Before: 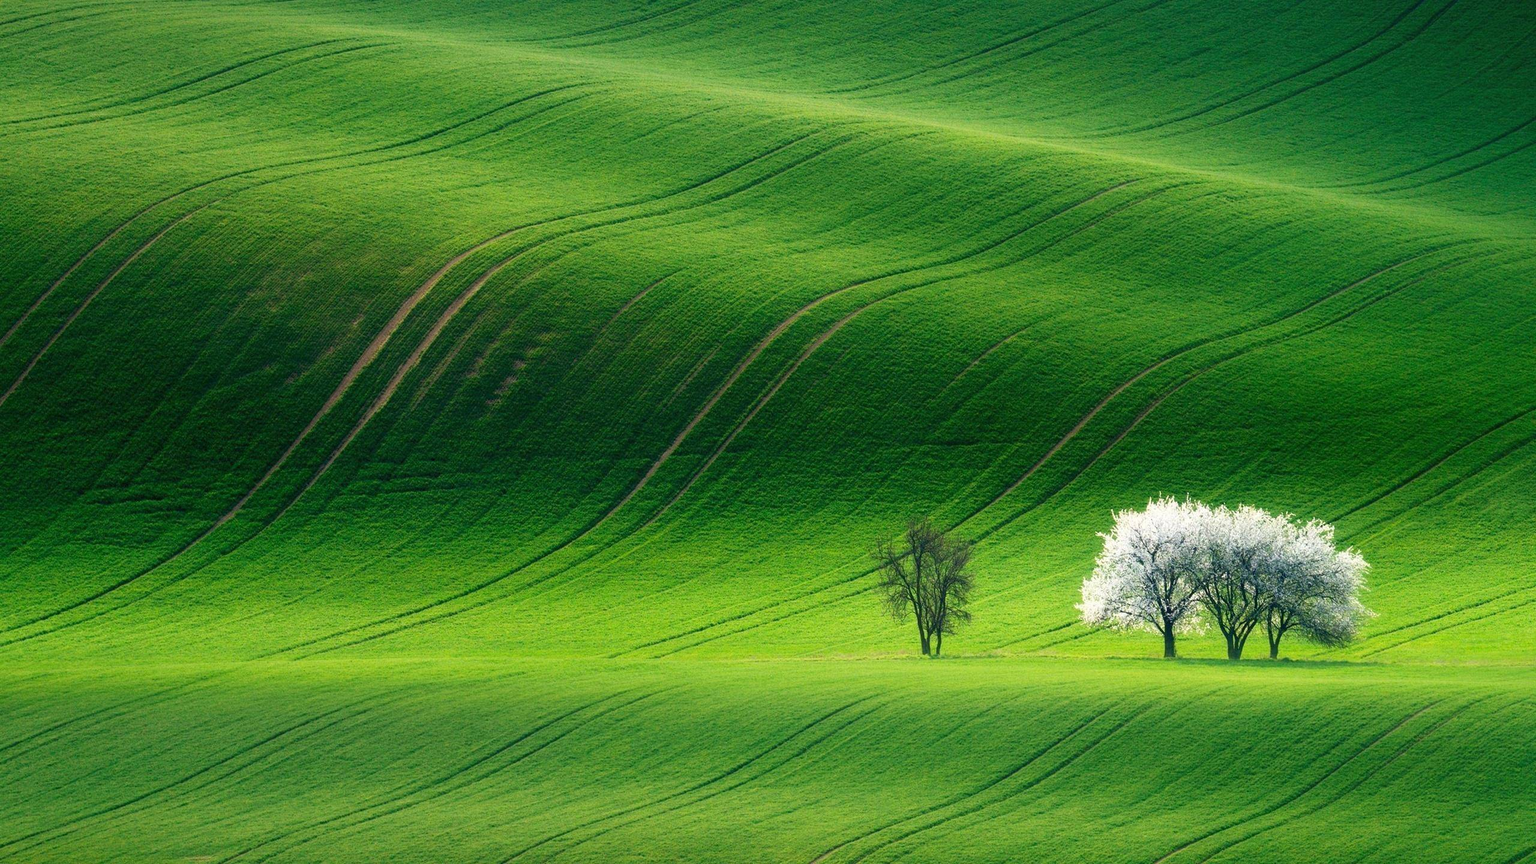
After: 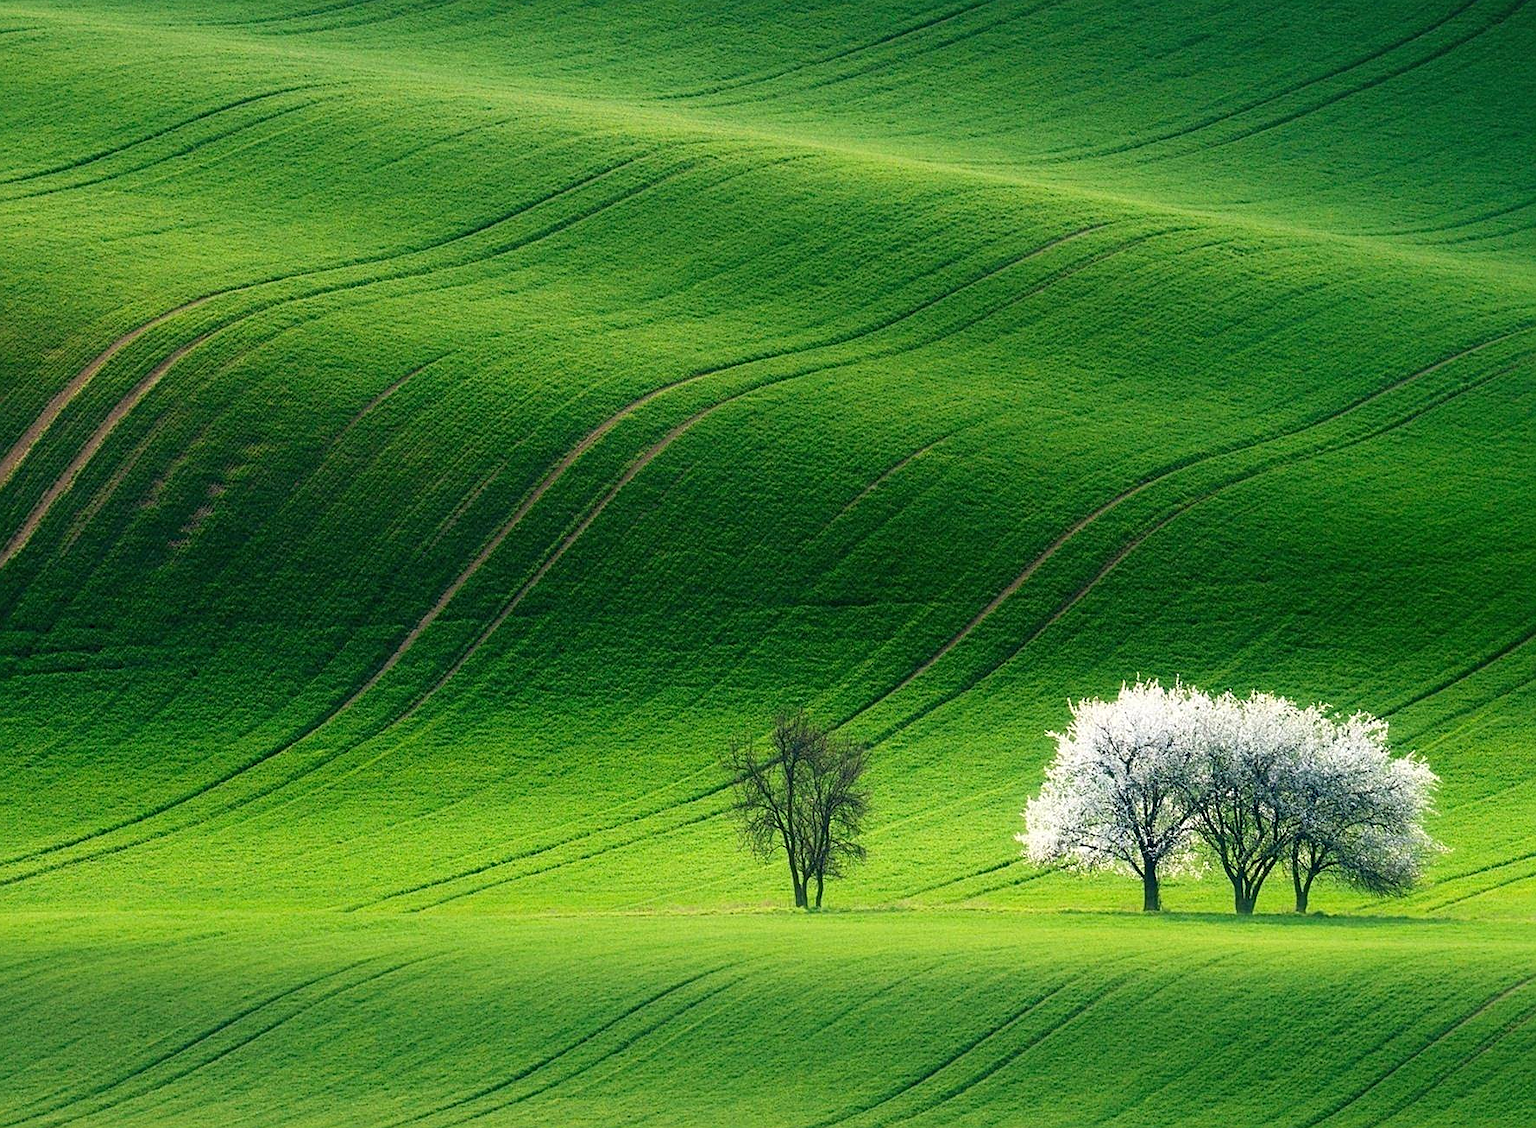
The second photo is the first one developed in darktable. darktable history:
crop and rotate: left 24.034%, top 2.838%, right 6.406%, bottom 6.299%
shadows and highlights: shadows 62.66, white point adjustment 0.37, highlights -34.44, compress 83.82%
sharpen: on, module defaults
